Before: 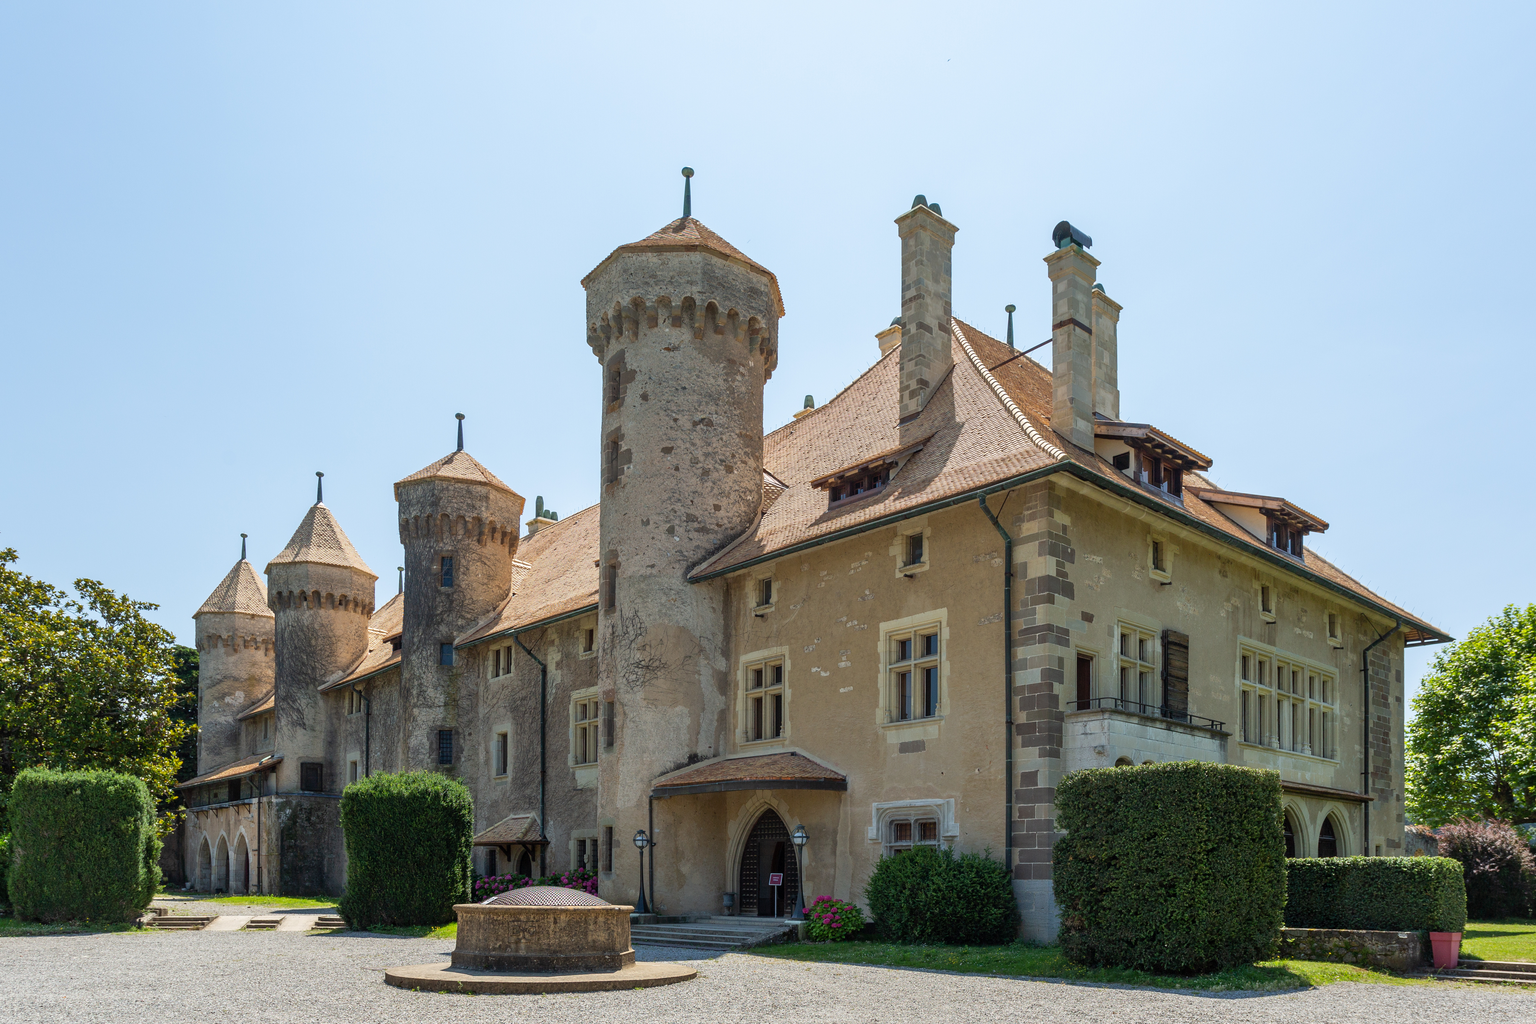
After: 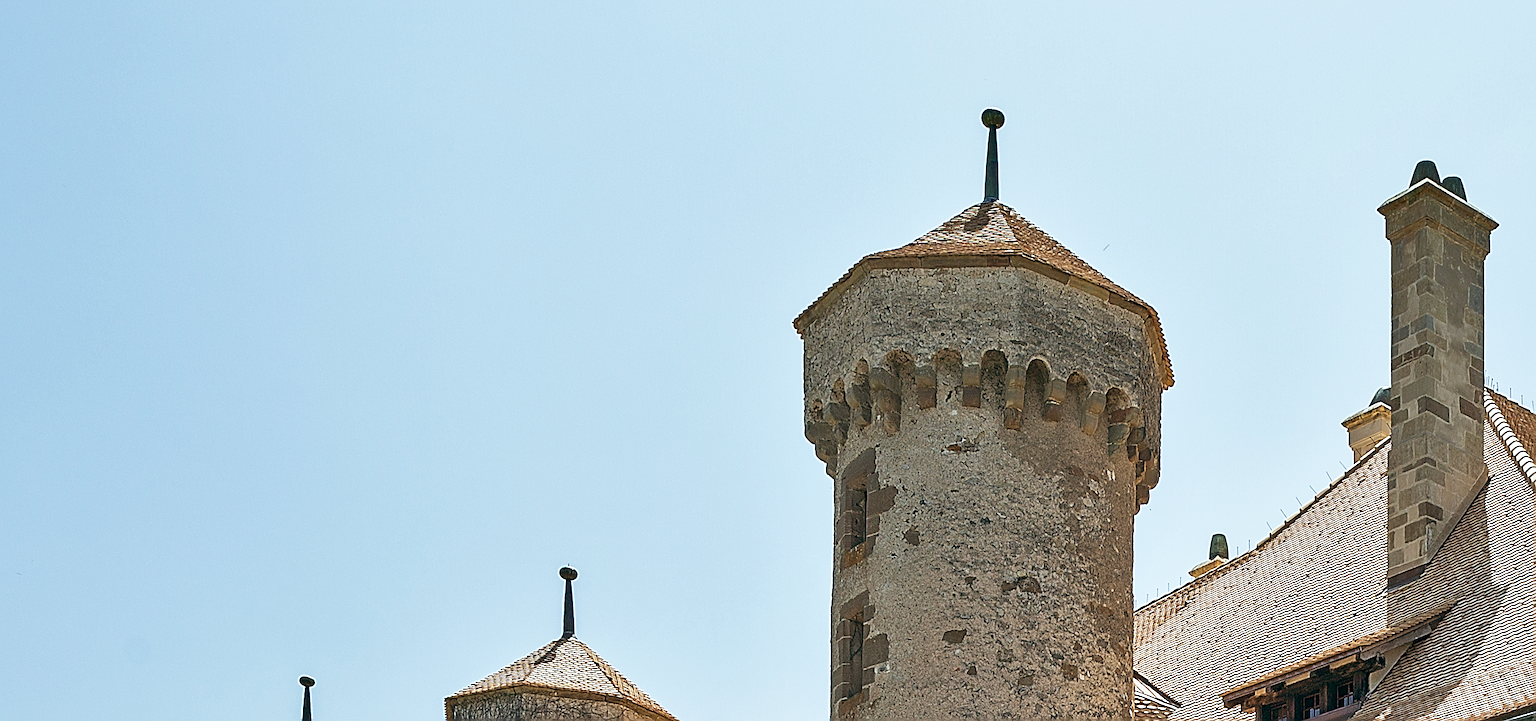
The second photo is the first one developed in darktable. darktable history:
crop: left 10.121%, top 10.631%, right 36.218%, bottom 51.526%
color balance rgb: perceptual saturation grading › global saturation 20%, global vibrance 20%
shadows and highlights: soften with gaussian
sharpen: amount 1.861
color balance: lift [1, 0.994, 1.002, 1.006], gamma [0.957, 1.081, 1.016, 0.919], gain [0.97, 0.972, 1.01, 1.028], input saturation 91.06%, output saturation 79.8%
tone curve: curves: ch0 [(0, 0) (0.003, 0.003) (0.011, 0.012) (0.025, 0.027) (0.044, 0.048) (0.069, 0.075) (0.1, 0.108) (0.136, 0.147) (0.177, 0.192) (0.224, 0.243) (0.277, 0.3) (0.335, 0.363) (0.399, 0.433) (0.468, 0.508) (0.543, 0.589) (0.623, 0.676) (0.709, 0.769) (0.801, 0.868) (0.898, 0.949) (1, 1)], preserve colors none
